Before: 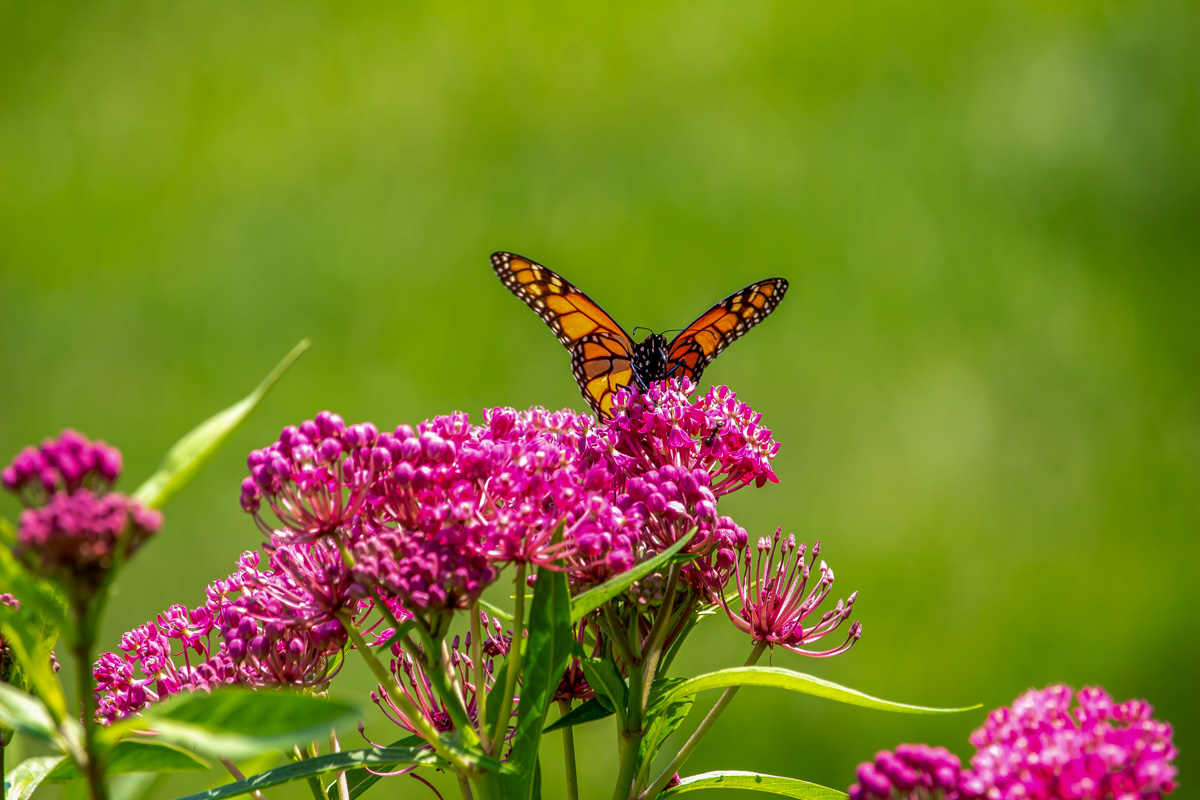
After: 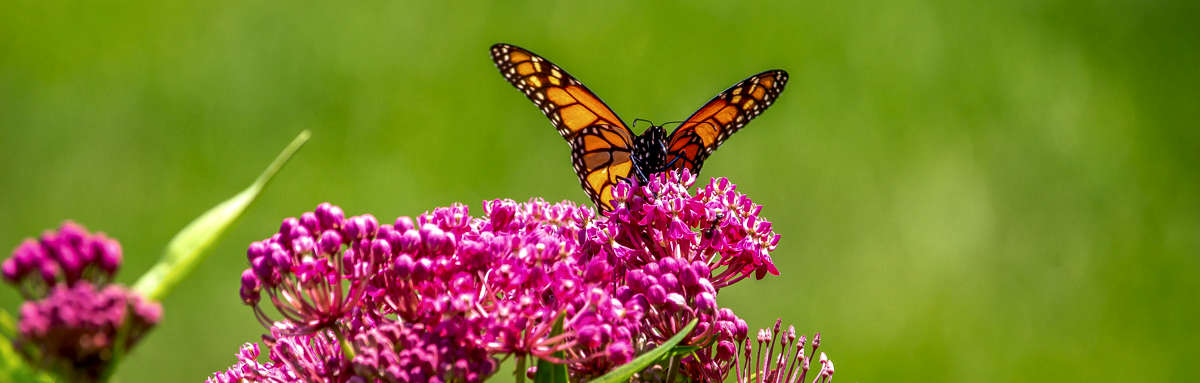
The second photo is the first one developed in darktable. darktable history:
crop and rotate: top 26.178%, bottom 25.913%
local contrast: mode bilateral grid, contrast 21, coarseness 50, detail 161%, midtone range 0.2
